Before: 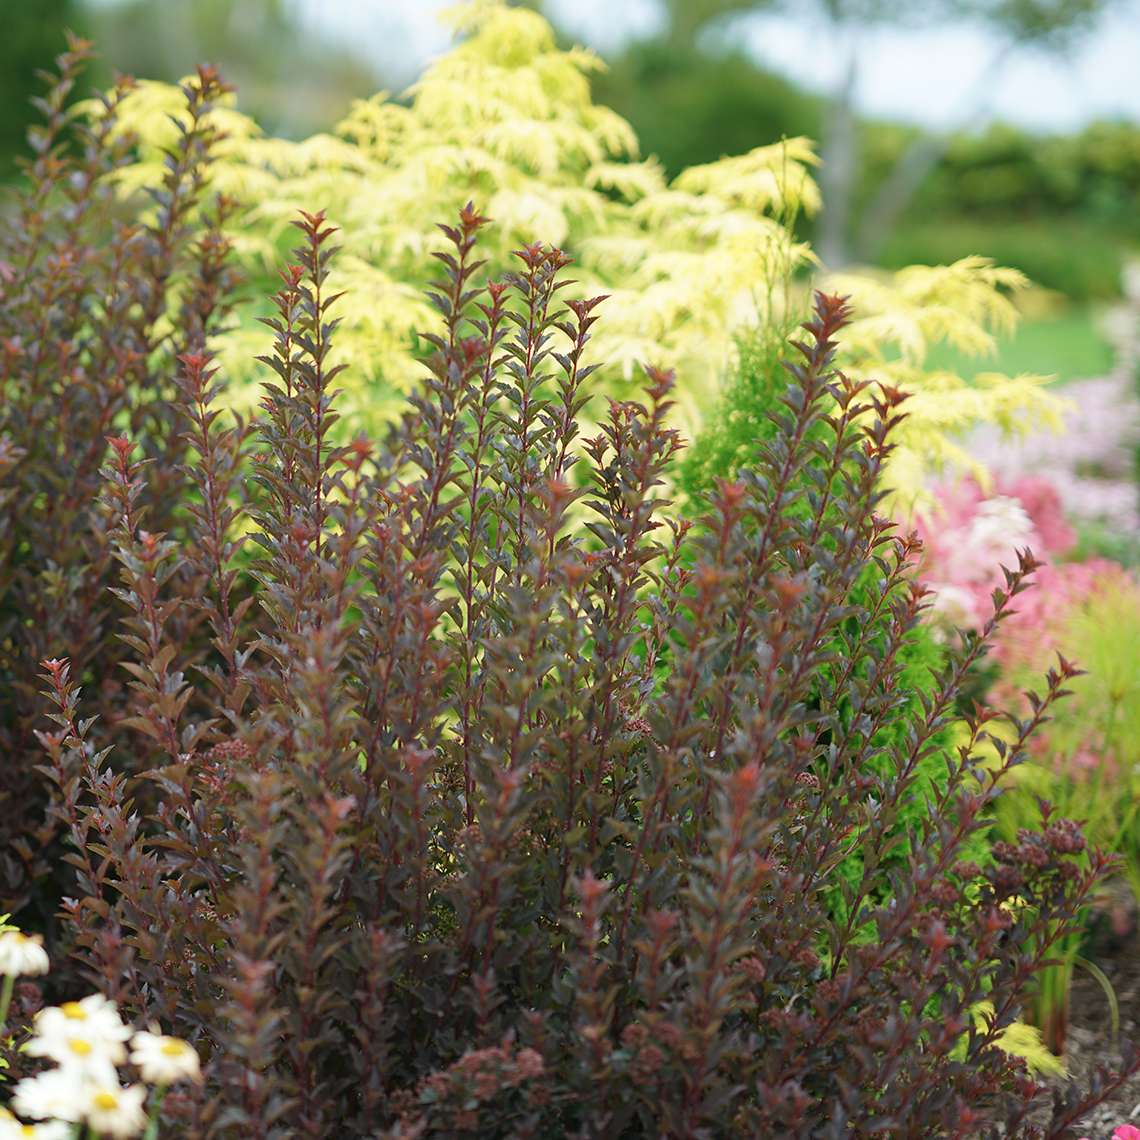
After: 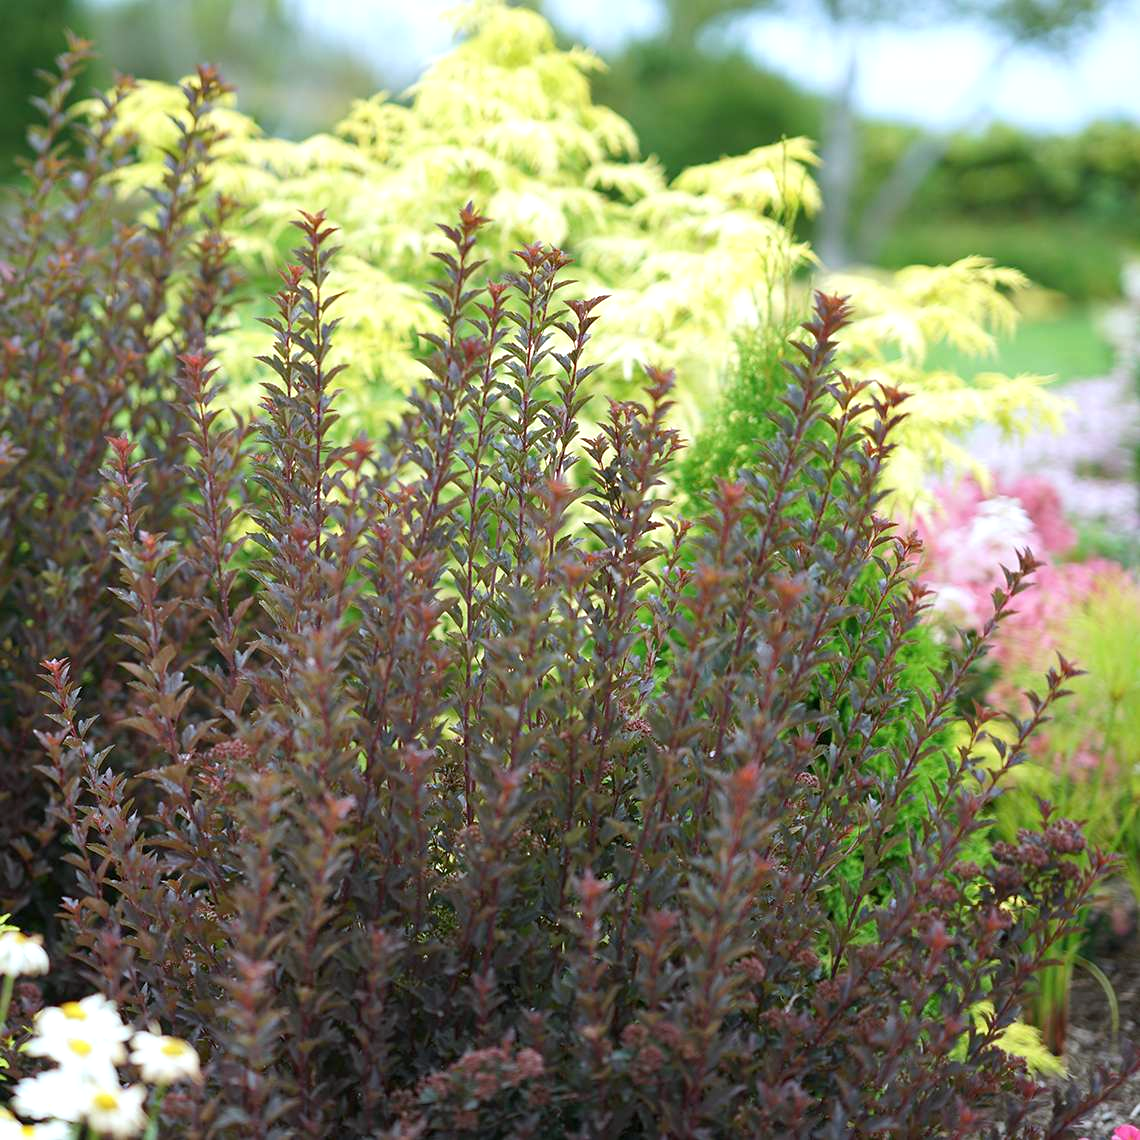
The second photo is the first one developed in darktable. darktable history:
white balance: red 0.954, blue 1.079
exposure: black level correction 0.001, exposure 0.3 EV, compensate highlight preservation false
